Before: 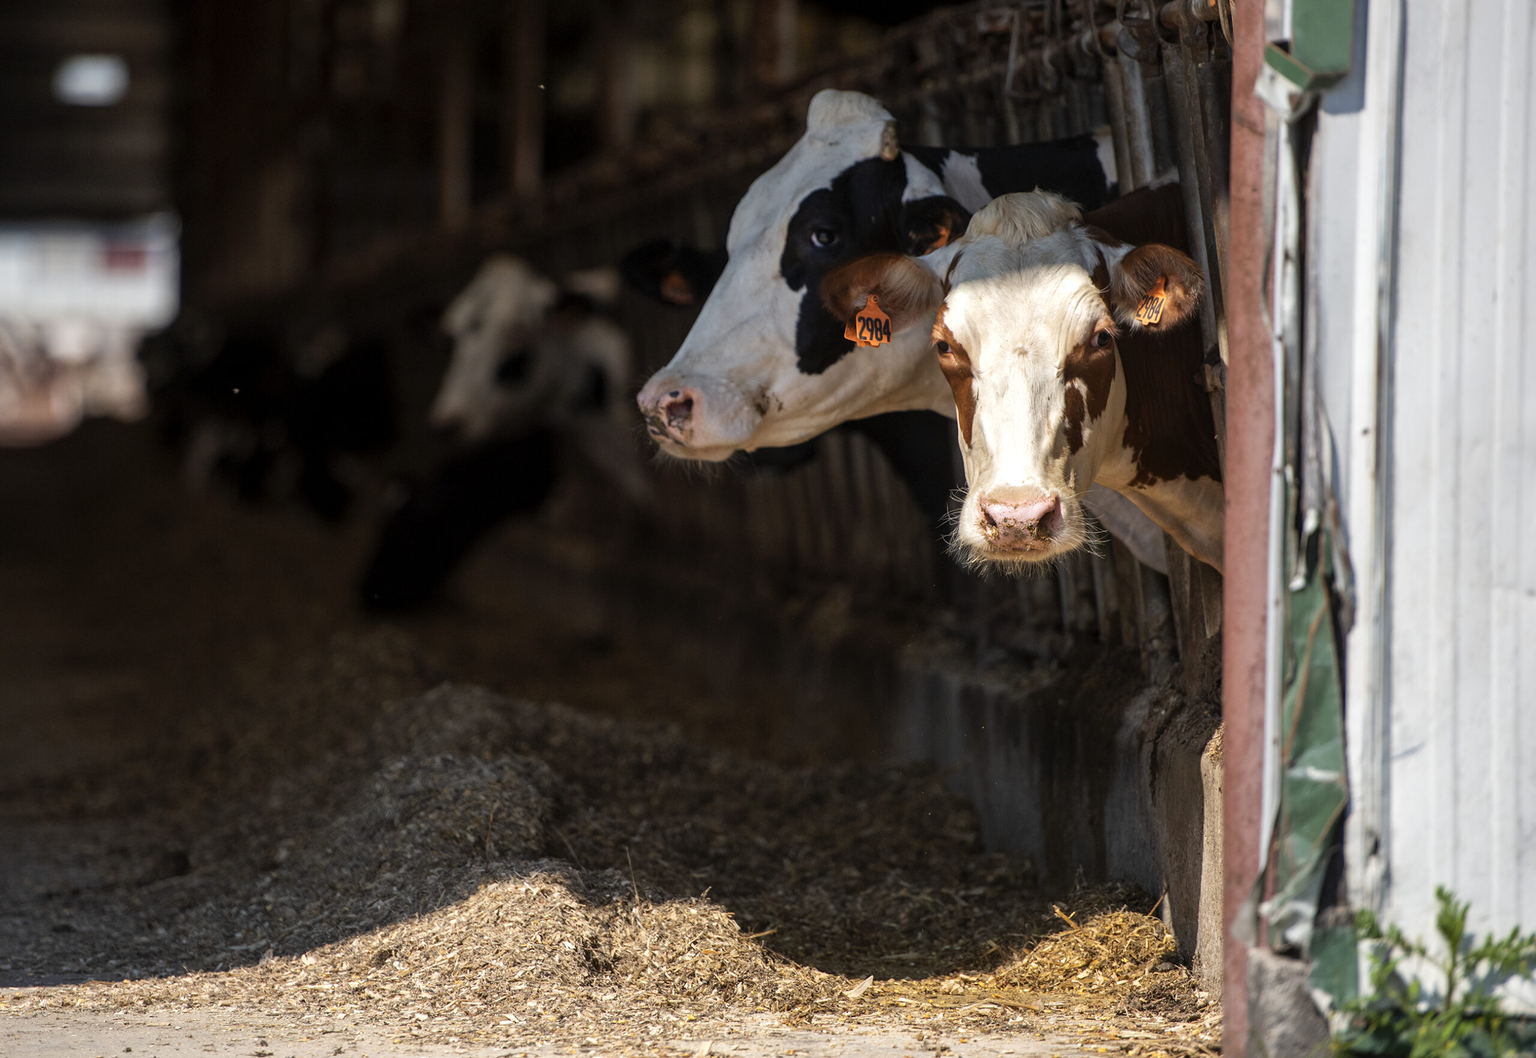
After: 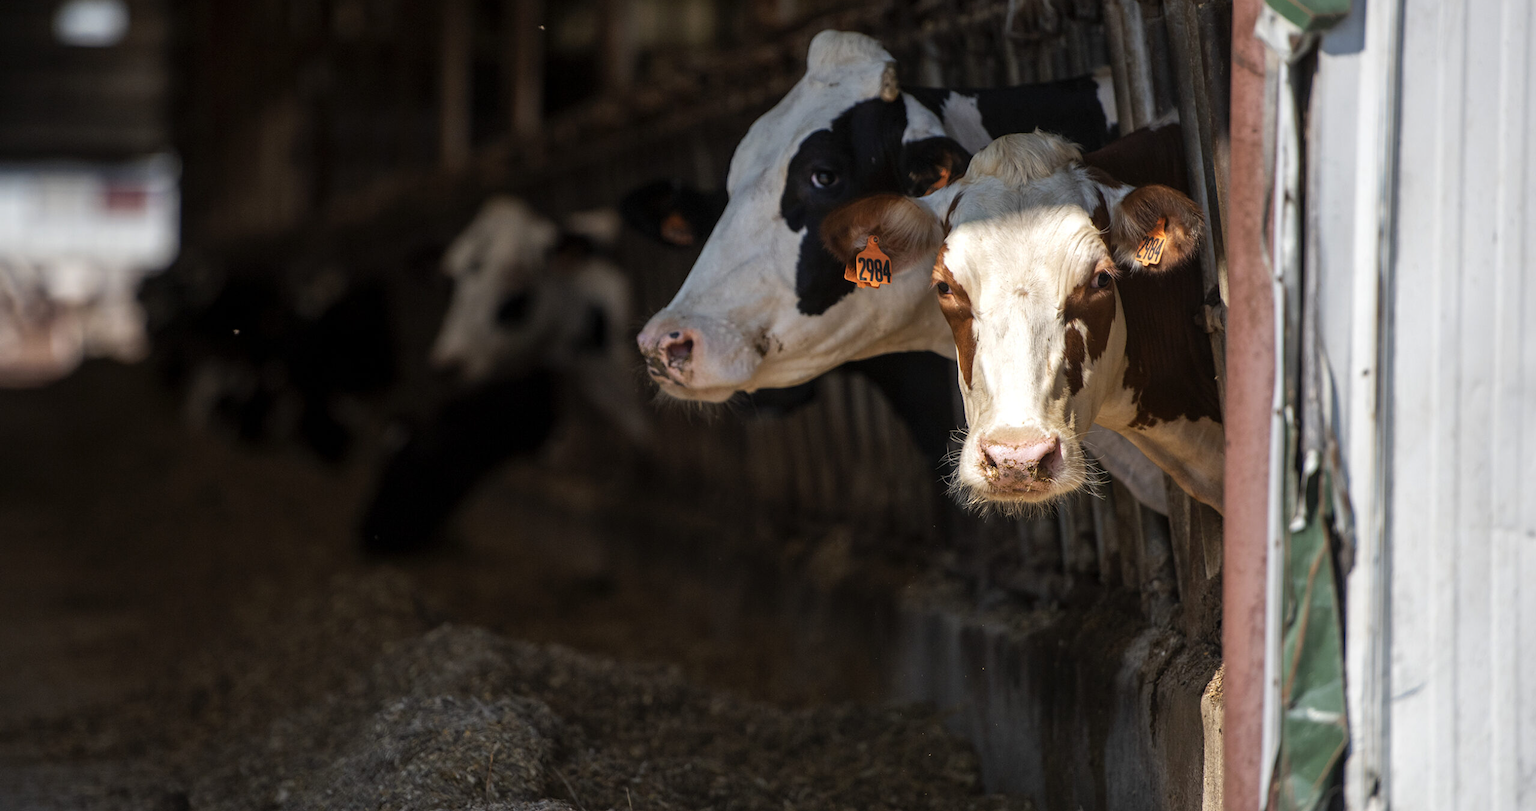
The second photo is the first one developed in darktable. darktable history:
crop: top 5.667%, bottom 17.637%
color correction: highlights a* 0.003, highlights b* -0.283
